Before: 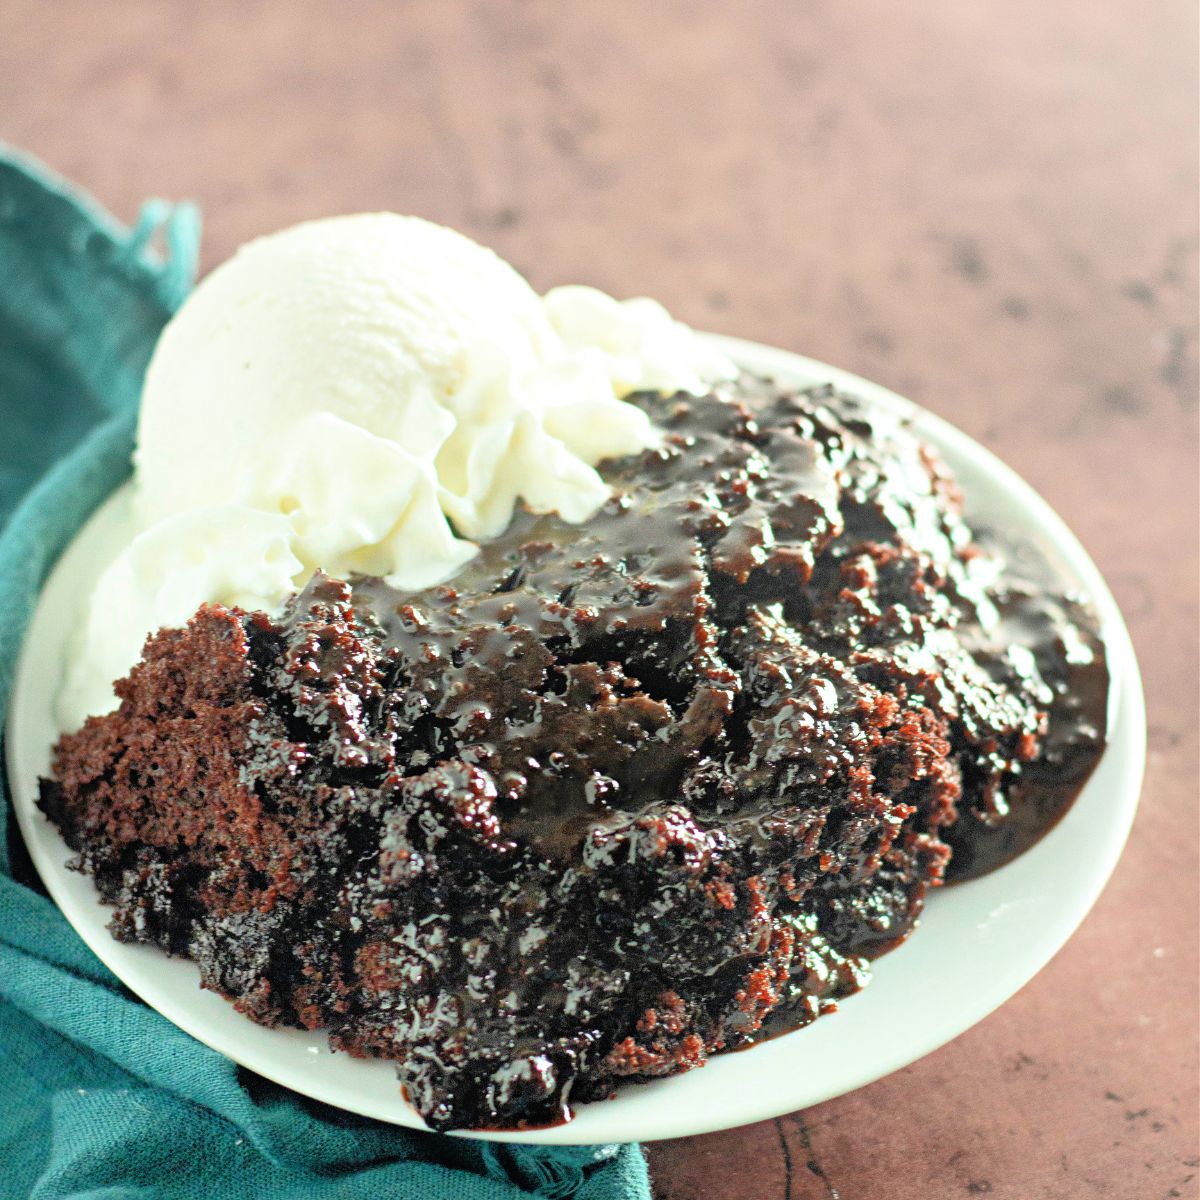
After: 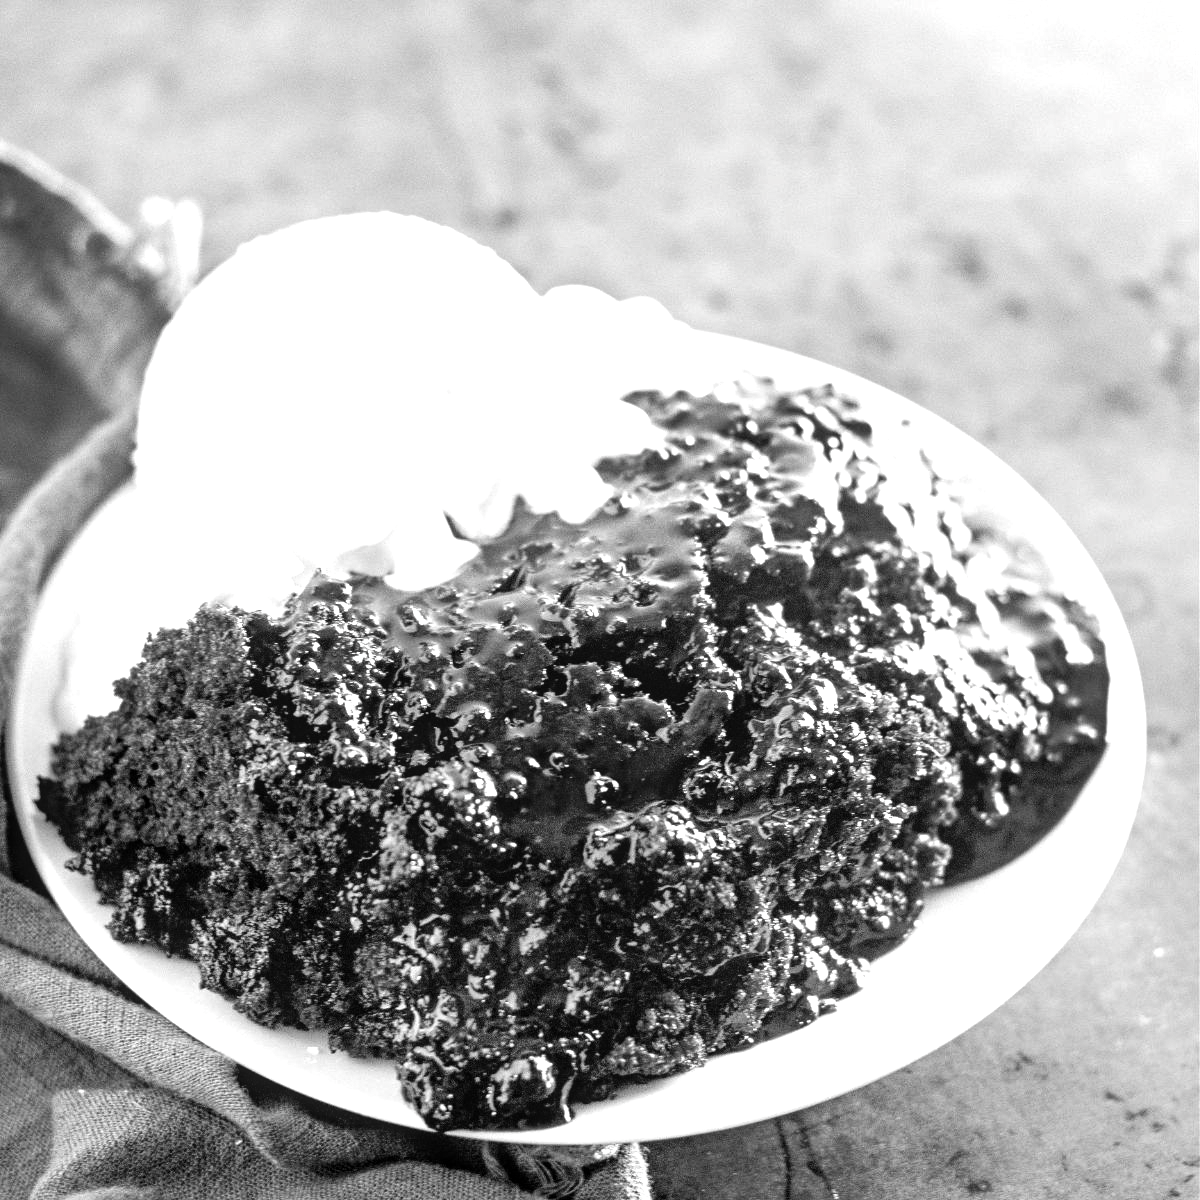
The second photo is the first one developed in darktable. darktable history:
contrast brightness saturation: saturation -0.997
exposure: exposure -0.011 EV, compensate highlight preservation false
tone equalizer: -8 EV -0.716 EV, -7 EV -0.666 EV, -6 EV -0.583 EV, -5 EV -0.386 EV, -3 EV 0.366 EV, -2 EV 0.6 EV, -1 EV 0.692 EV, +0 EV 0.759 EV, edges refinement/feathering 500, mask exposure compensation -1.57 EV, preserve details no
local contrast: on, module defaults
